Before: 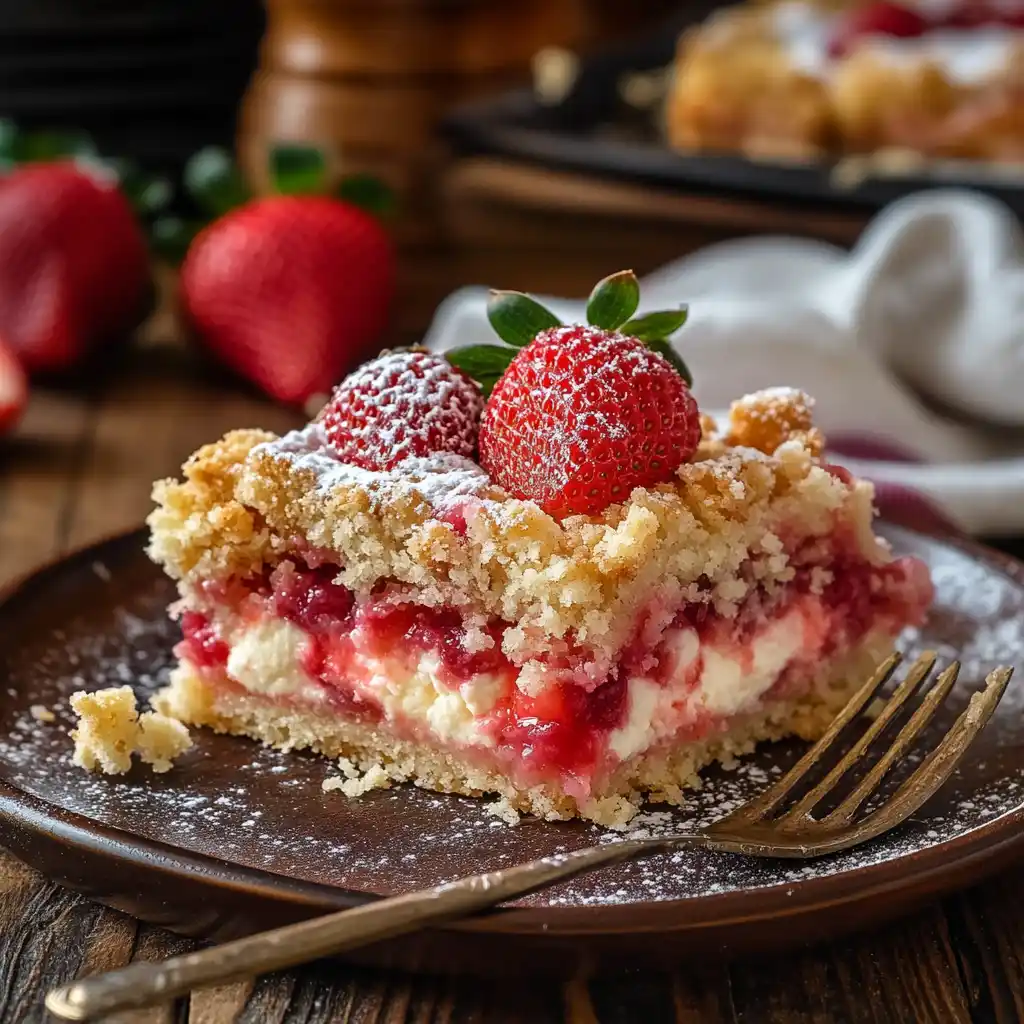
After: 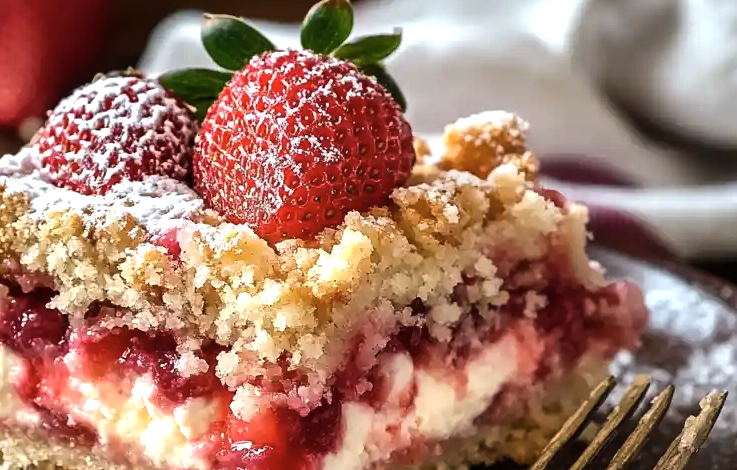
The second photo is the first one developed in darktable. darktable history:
color zones: curves: ch1 [(0, 0.469) (0.001, 0.469) (0.12, 0.446) (0.248, 0.469) (0.5, 0.5) (0.748, 0.5) (0.999, 0.469) (1, 0.469)]
crop and rotate: left 27.938%, top 27.046%, bottom 27.046%
tone equalizer: -8 EV -0.75 EV, -7 EV -0.7 EV, -6 EV -0.6 EV, -5 EV -0.4 EV, -3 EV 0.4 EV, -2 EV 0.6 EV, -1 EV 0.7 EV, +0 EV 0.75 EV, edges refinement/feathering 500, mask exposure compensation -1.57 EV, preserve details no
